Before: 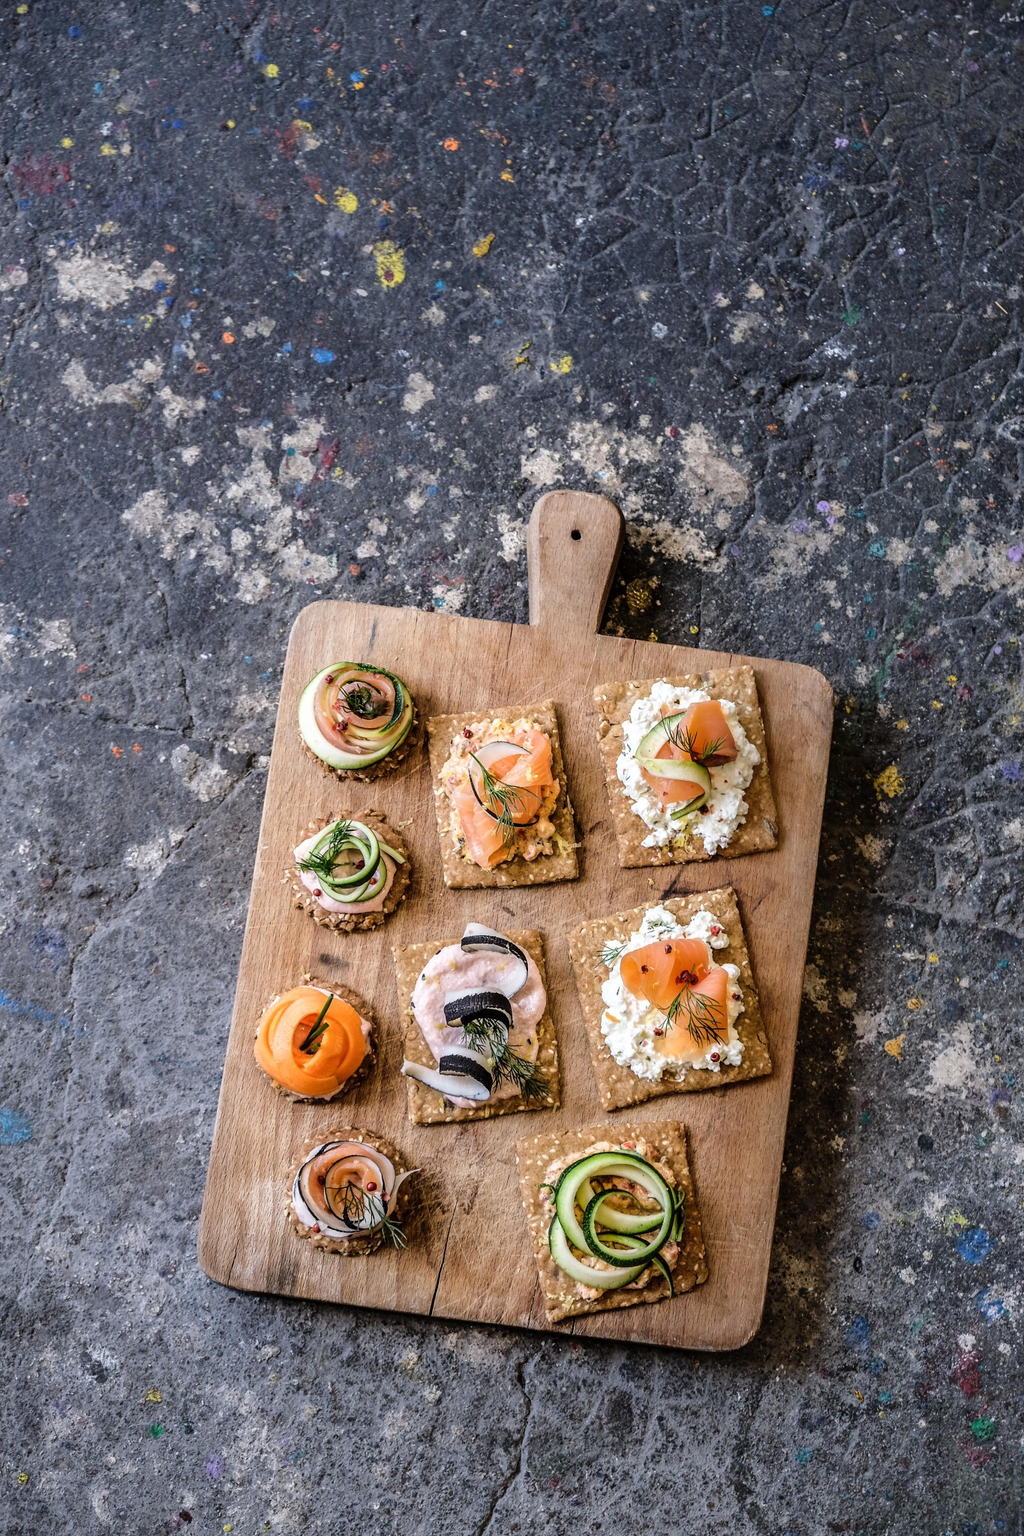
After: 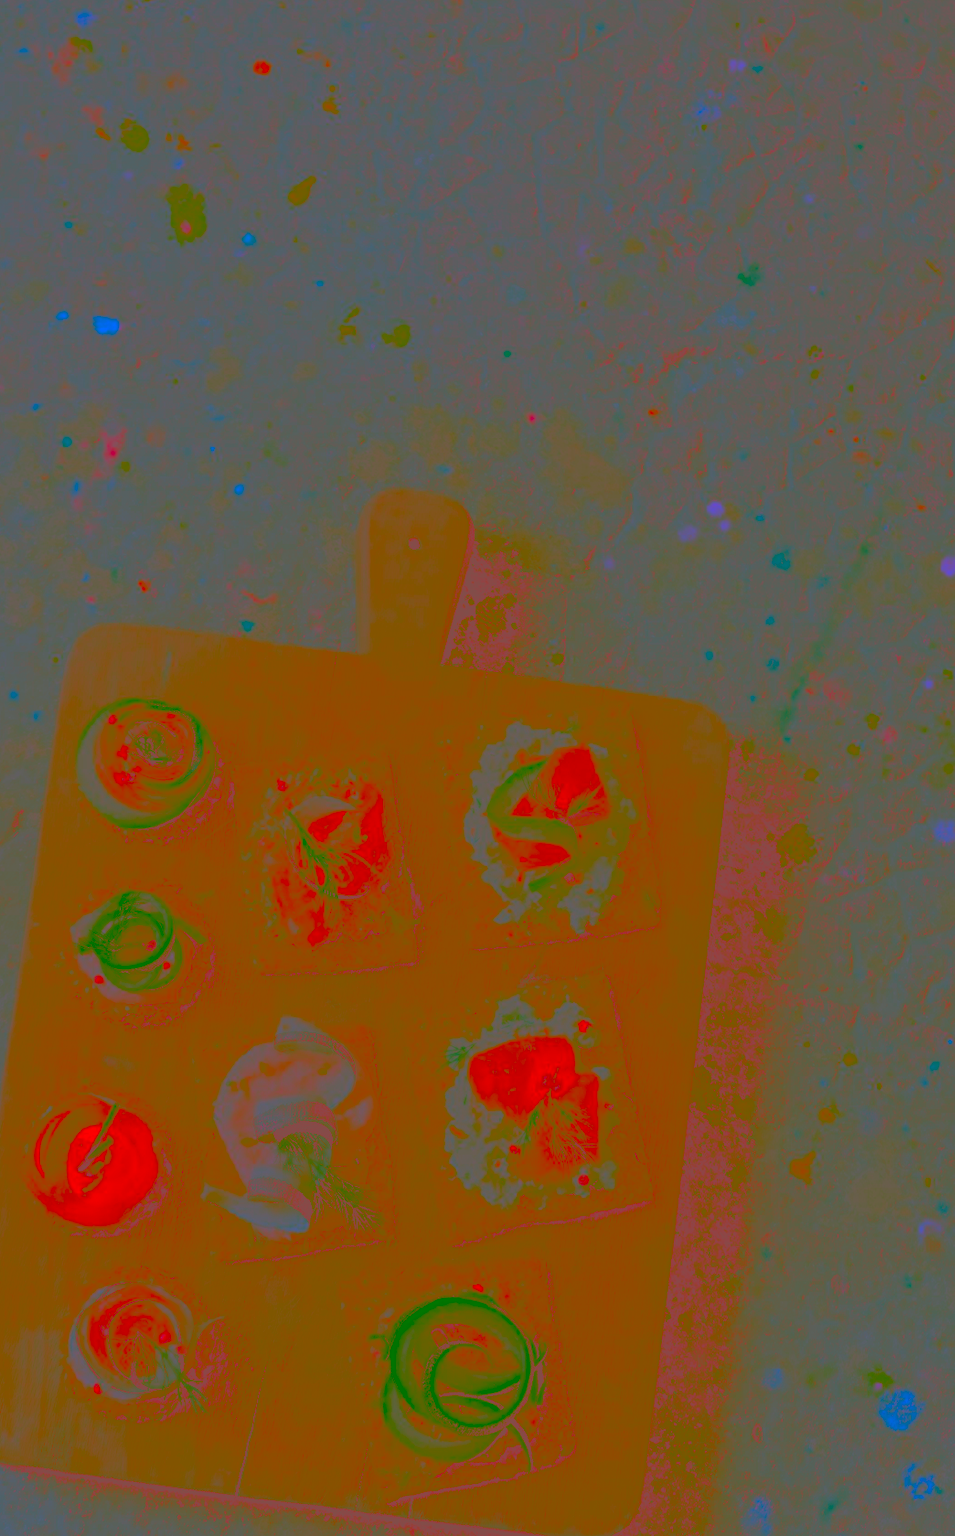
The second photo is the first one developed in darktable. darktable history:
exposure: black level correction 0.001, exposure 1.822 EV, compensate exposure bias true, compensate highlight preservation false
color correction: highlights a* 21.88, highlights b* 22.25
color balance: lift [1, 1.015, 0.987, 0.985], gamma [1, 0.959, 1.042, 0.958], gain [0.927, 0.938, 1.072, 0.928], contrast 1.5%
color balance rgb: perceptual saturation grading › highlights -31.88%, perceptual saturation grading › mid-tones 5.8%, perceptual saturation grading › shadows 18.12%, perceptual brilliance grading › highlights 3.62%, perceptual brilliance grading › mid-tones -18.12%, perceptual brilliance grading › shadows -41.3%
crop: left 23.095%, top 5.827%, bottom 11.854%
contrast brightness saturation: contrast -0.99, brightness -0.17, saturation 0.75
white balance: red 0.988, blue 1.017
